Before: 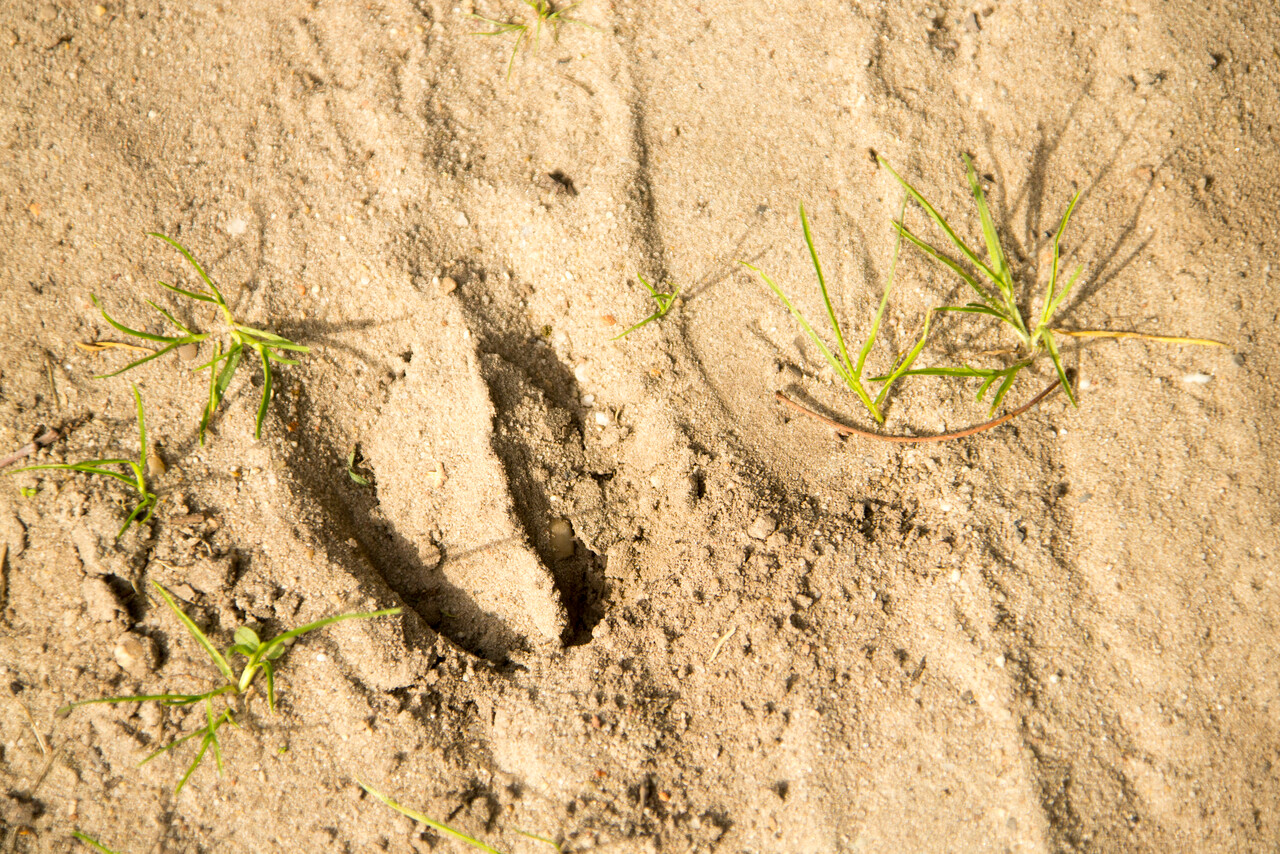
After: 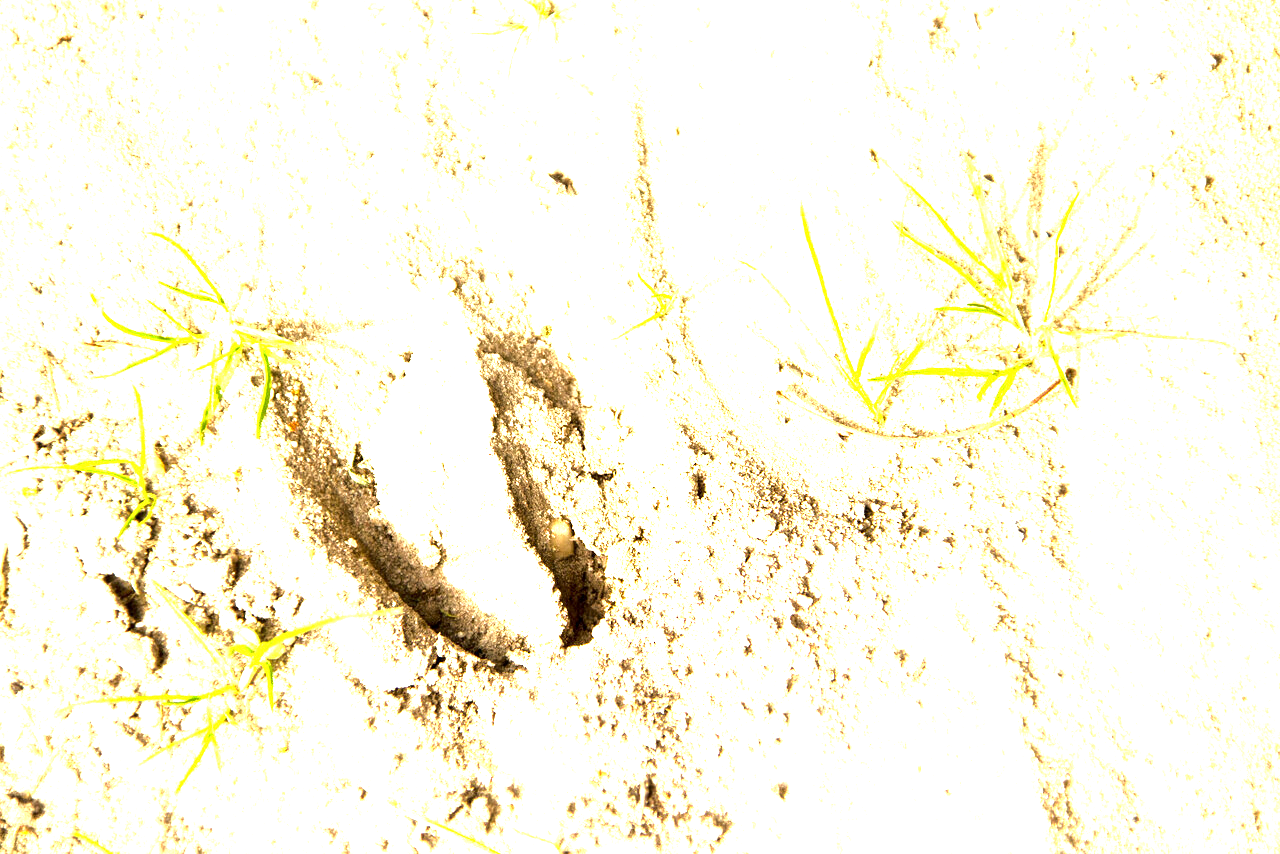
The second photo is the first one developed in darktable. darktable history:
local contrast: mode bilateral grid, contrast 20, coarseness 50, detail 144%, midtone range 0.2
tone equalizer: -8 EV -0.75 EV, -7 EV -0.7 EV, -6 EV -0.6 EV, -5 EV -0.4 EV, -3 EV 0.4 EV, -2 EV 0.6 EV, -1 EV 0.7 EV, +0 EV 0.75 EV, edges refinement/feathering 500, mask exposure compensation -1.57 EV, preserve details no
exposure: exposure 2.003 EV, compensate highlight preservation false
